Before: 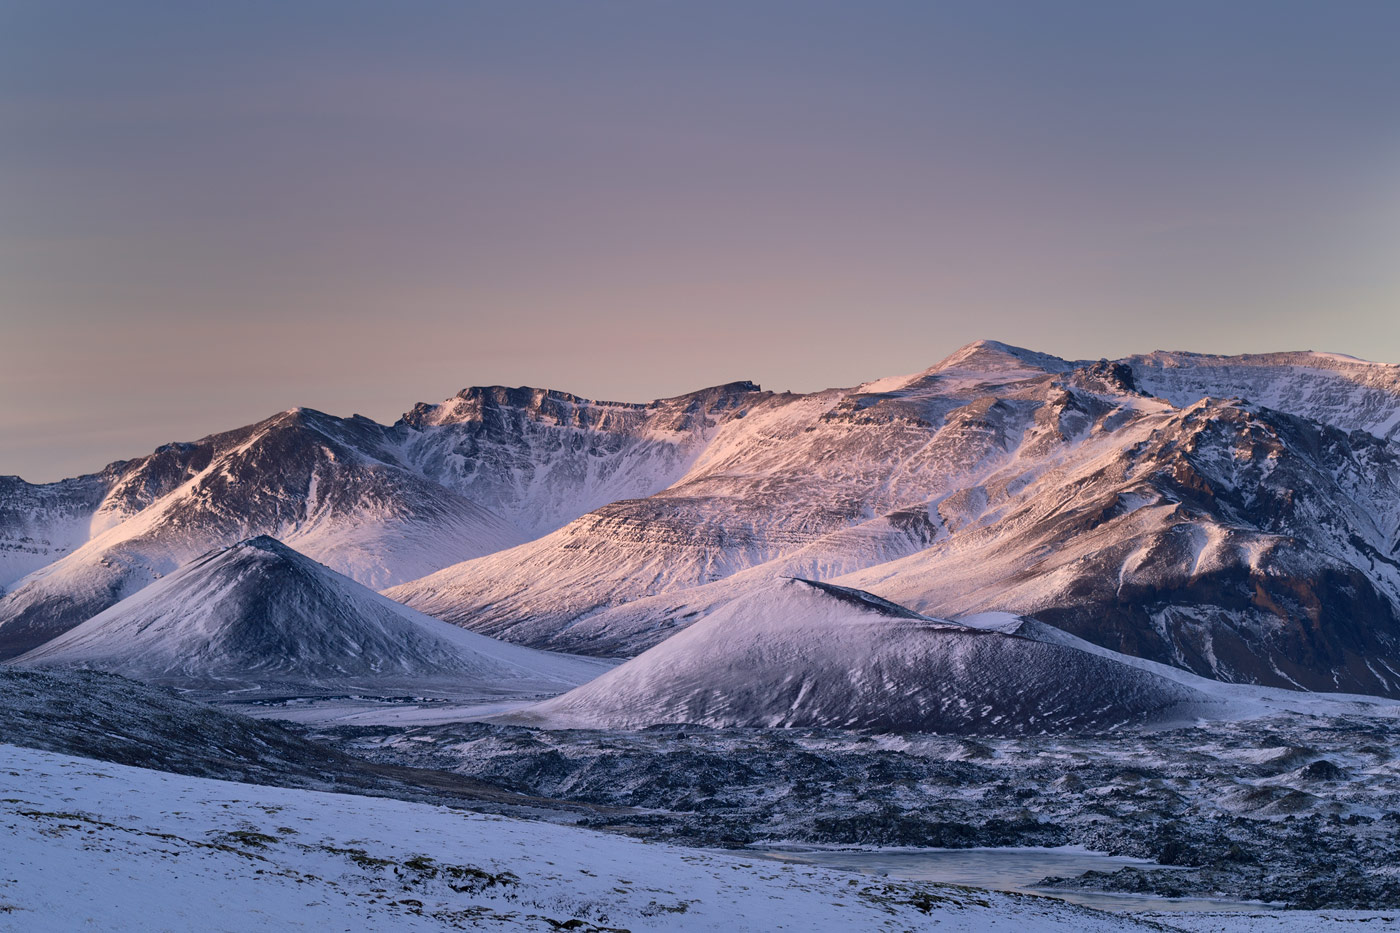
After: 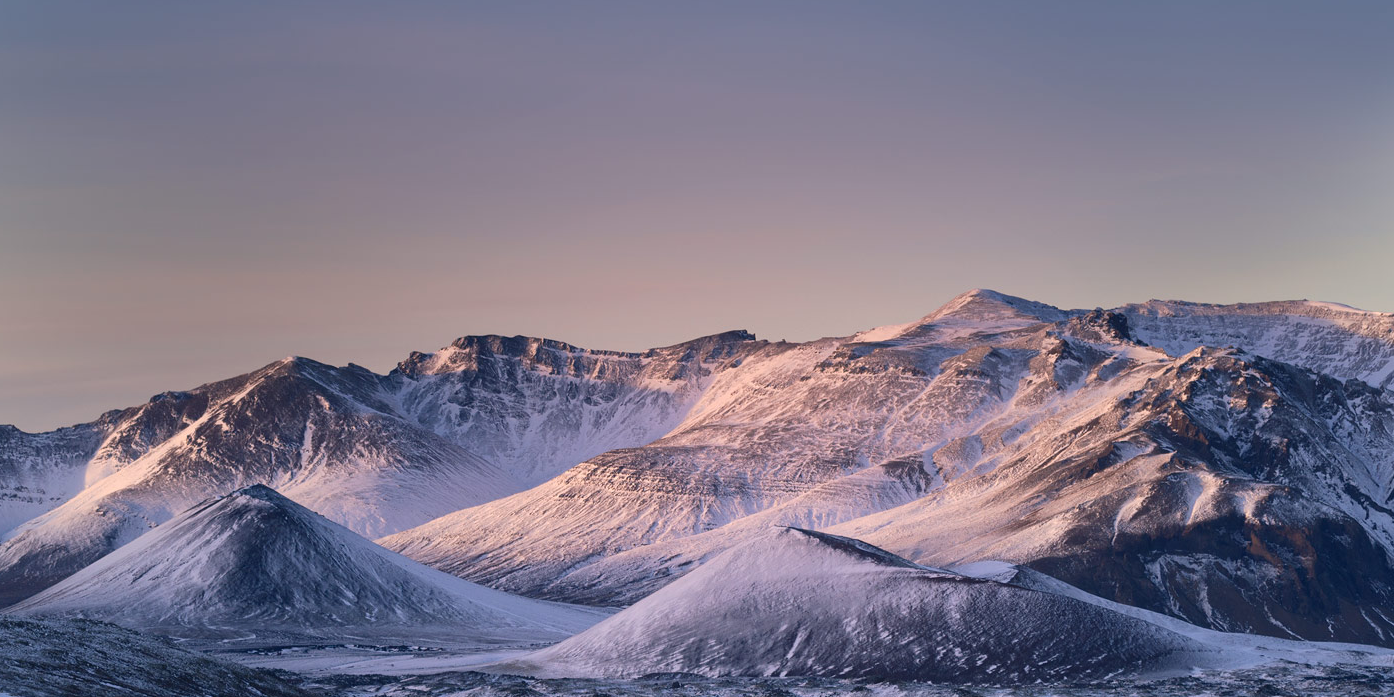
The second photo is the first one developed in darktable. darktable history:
crop: left 0.387%, top 5.469%, bottom 19.809%
bloom: size 38%, threshold 95%, strength 30%
